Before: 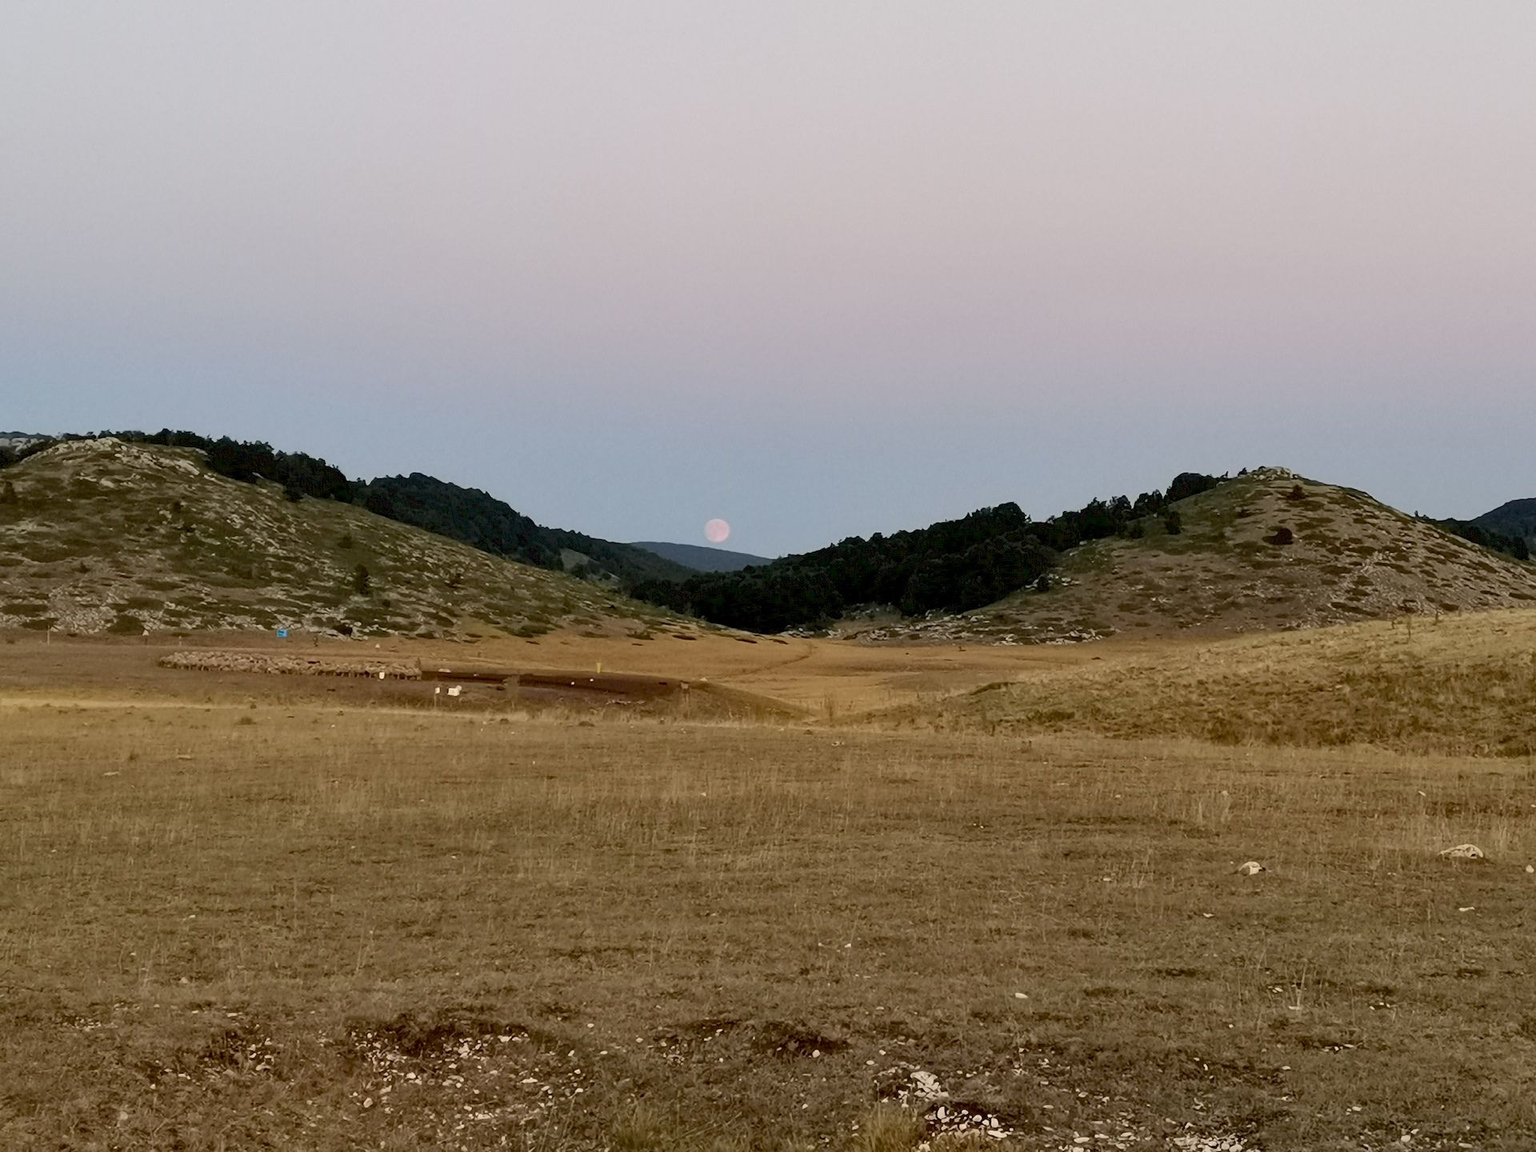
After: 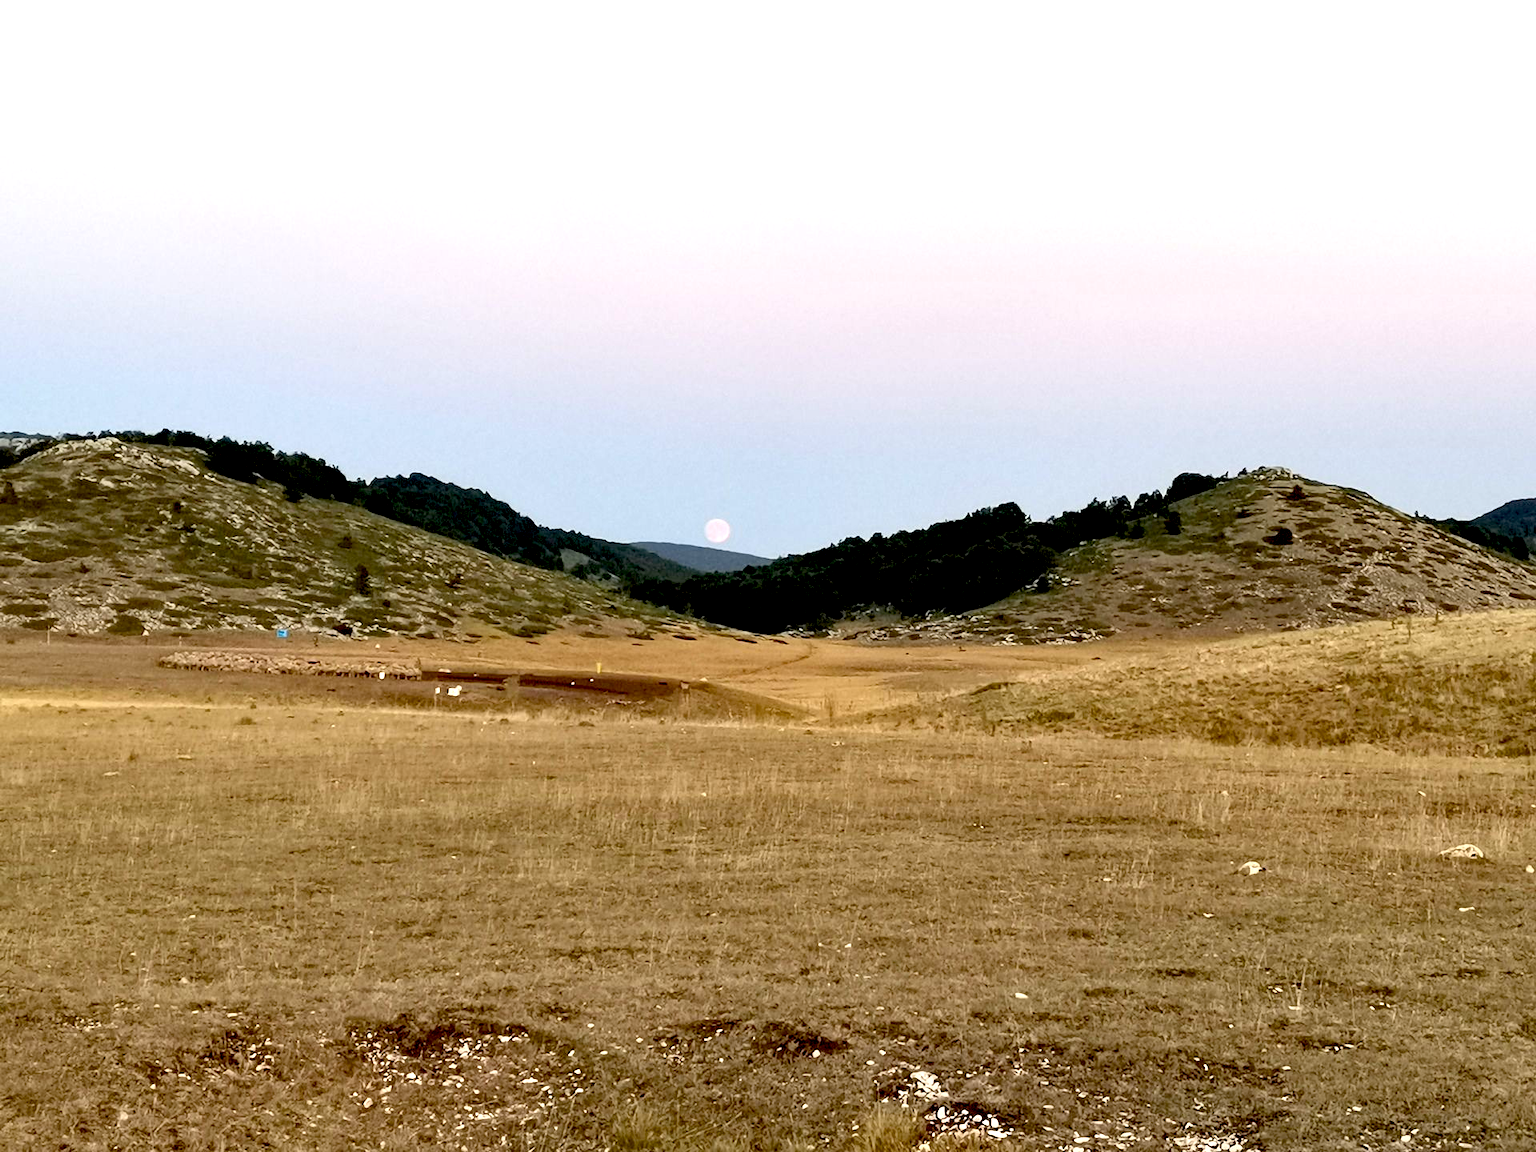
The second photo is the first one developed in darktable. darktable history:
exposure: black level correction 0.008, exposure 0.979 EV, compensate highlight preservation false
contrast equalizer: octaves 7, y [[0.515 ×6], [0.507 ×6], [0.425 ×6], [0 ×6], [0 ×6]]
